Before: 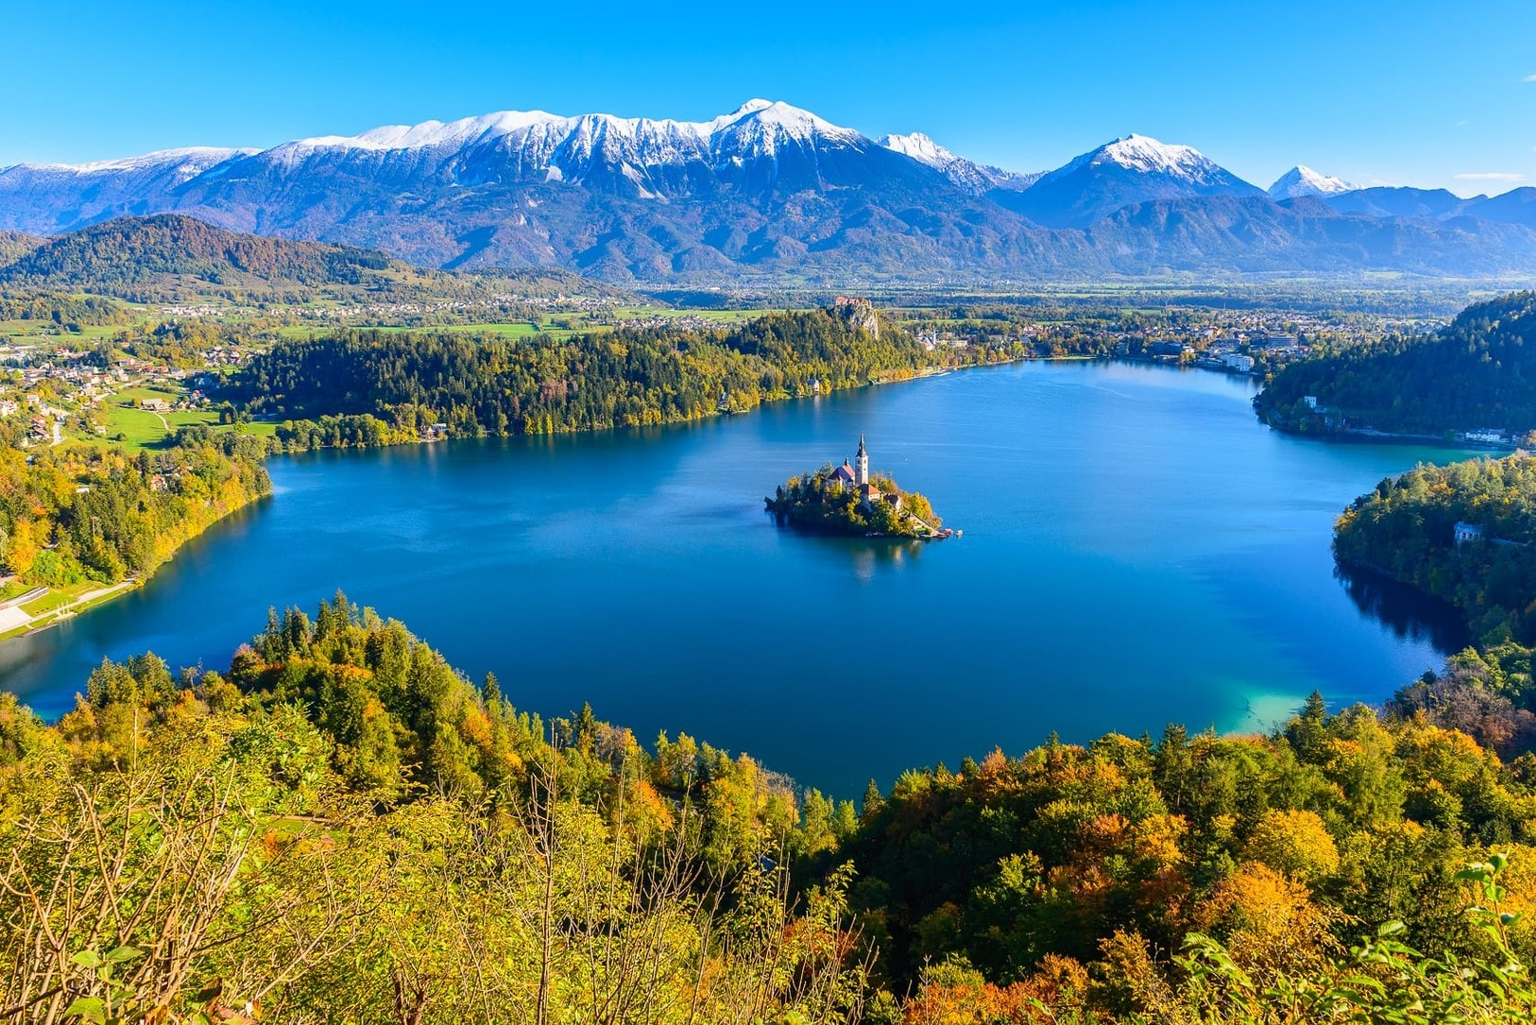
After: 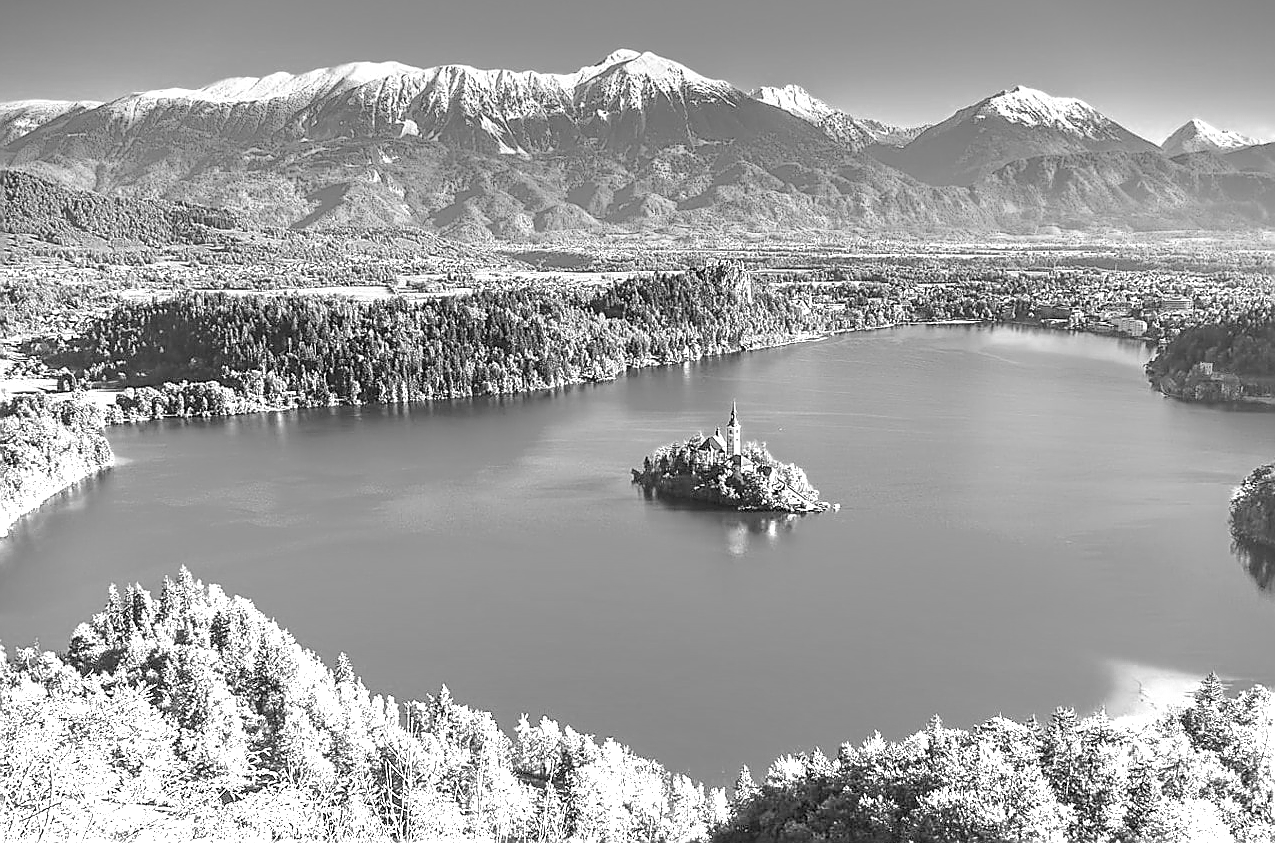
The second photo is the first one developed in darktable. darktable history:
monochrome: on, module defaults
color zones: curves: ch0 [(0.002, 0.593) (0.143, 0.417) (0.285, 0.541) (0.455, 0.289) (0.608, 0.327) (0.727, 0.283) (0.869, 0.571) (1, 0.603)]; ch1 [(0, 0) (0.143, 0) (0.286, 0) (0.429, 0) (0.571, 0) (0.714, 0) (0.857, 0)]
graduated density: density -3.9 EV
local contrast: on, module defaults
color correction: highlights a* 9.03, highlights b* 8.71, shadows a* 40, shadows b* 40, saturation 0.8
crop and rotate: left 10.77%, top 5.1%, right 10.41%, bottom 16.76%
sharpen: radius 1.4, amount 1.25, threshold 0.7
vignetting: fall-off start 91.19%
